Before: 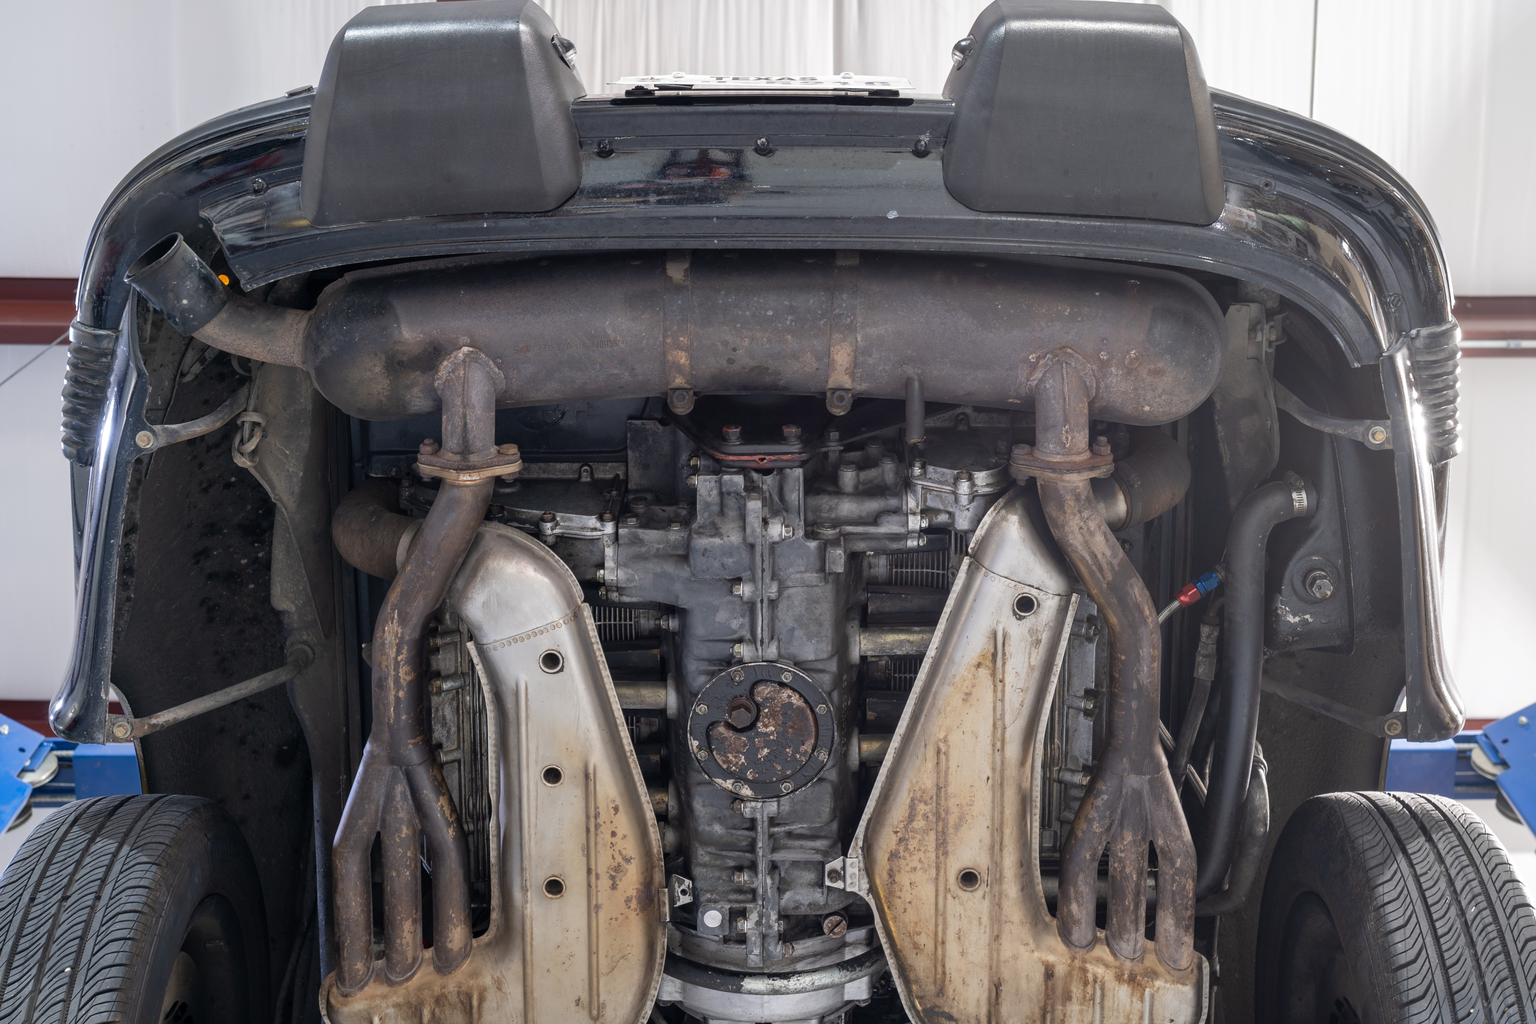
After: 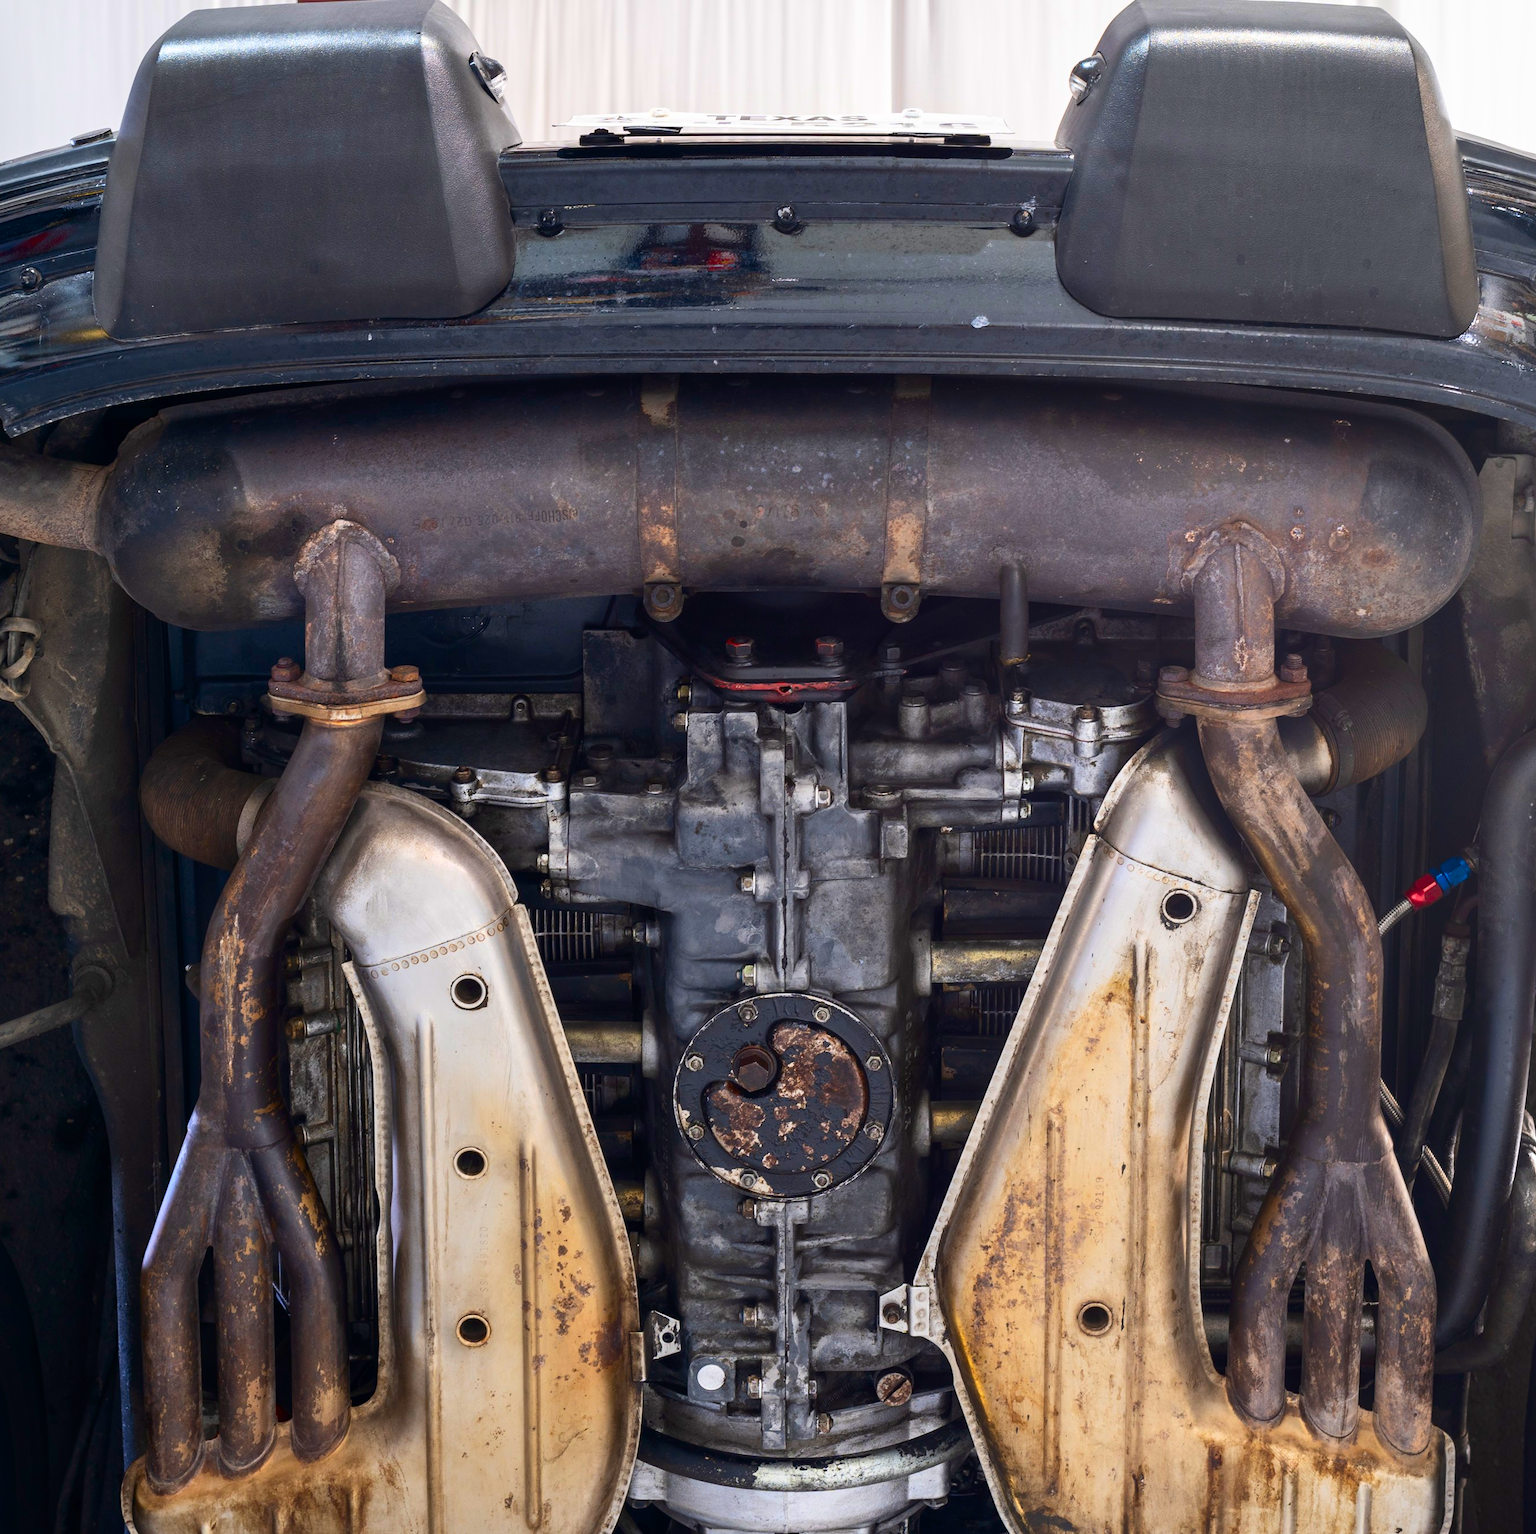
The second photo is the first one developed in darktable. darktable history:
contrast brightness saturation: contrast 0.258, brightness 0.022, saturation 0.88
crop and rotate: left 15.541%, right 17.715%
